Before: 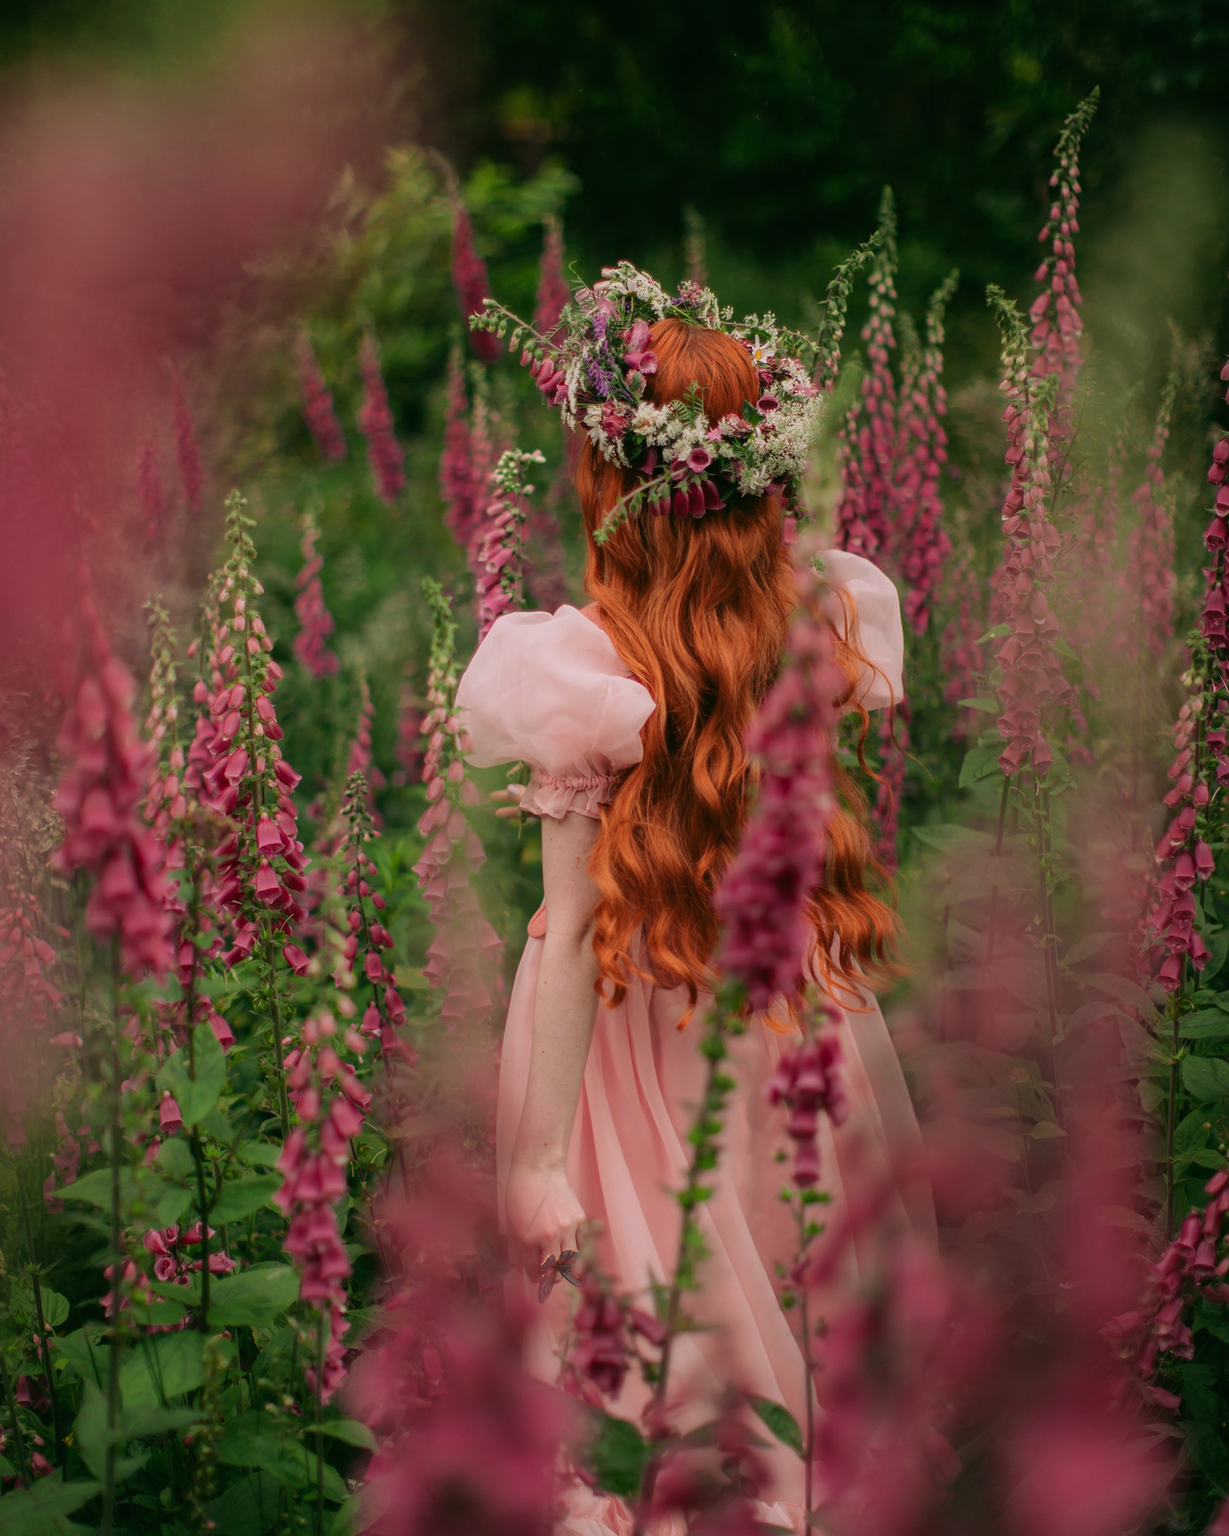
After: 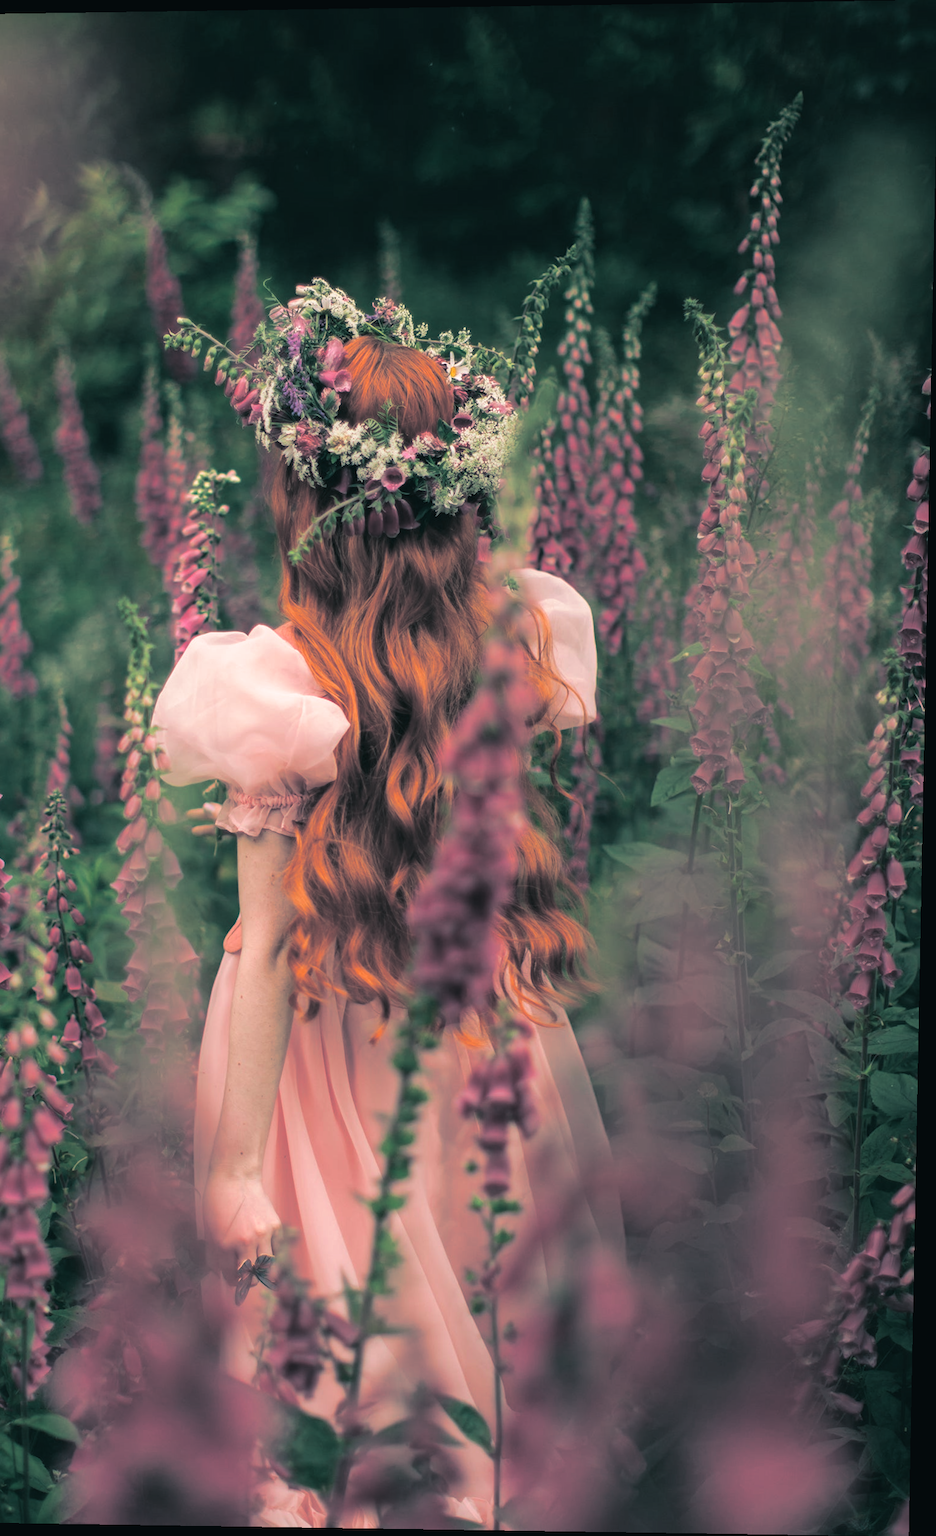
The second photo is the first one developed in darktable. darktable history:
crop and rotate: left 24.6%
rotate and perspective: lens shift (vertical) 0.048, lens shift (horizontal) -0.024, automatic cropping off
exposure: black level correction -0.002, exposure 0.54 EV, compensate highlight preservation false
split-toning: shadows › hue 205.2°, shadows › saturation 0.43, highlights › hue 54°, highlights › saturation 0.54
